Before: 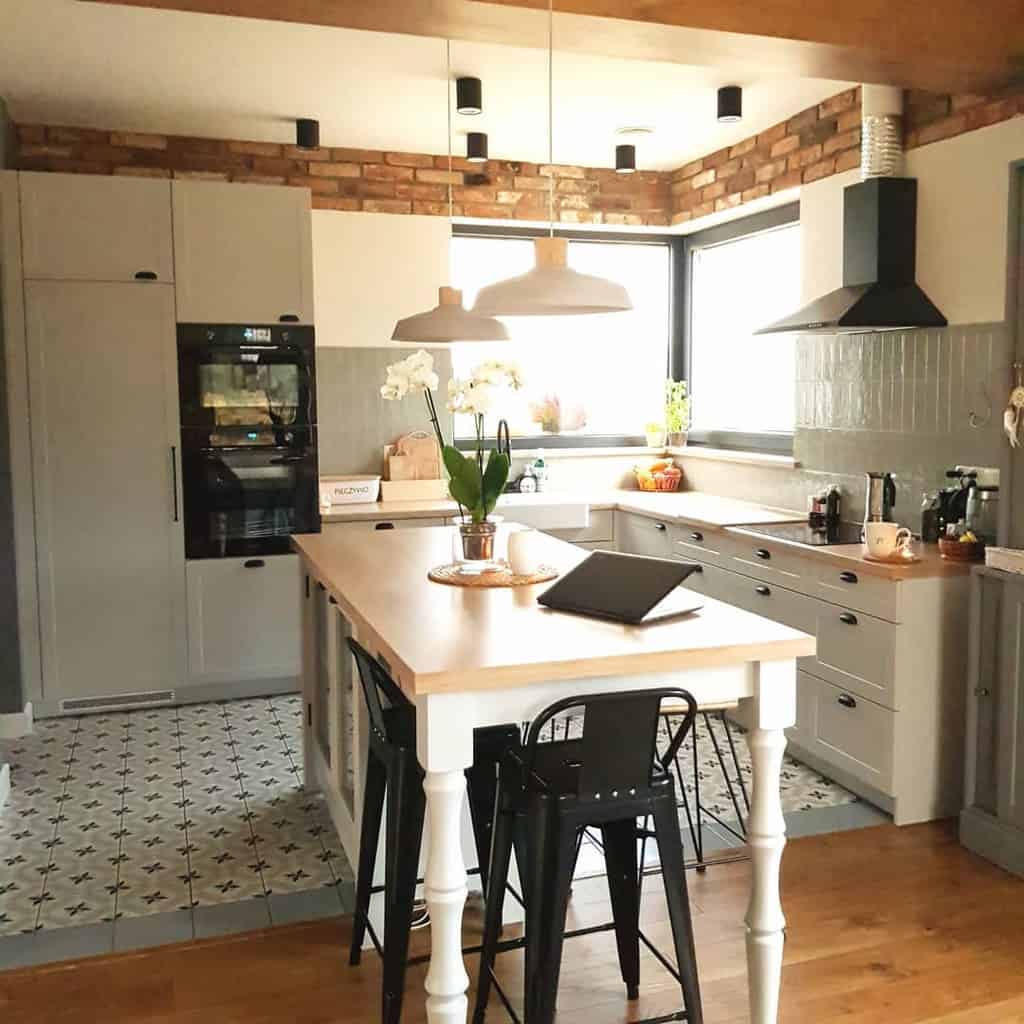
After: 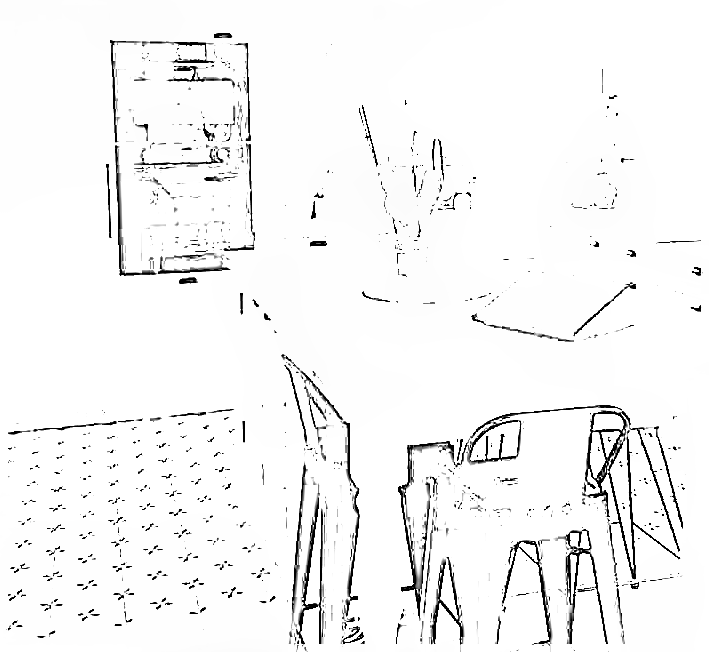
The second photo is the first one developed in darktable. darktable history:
sharpen: radius 3.158, amount 1.731
exposure: exposure 8 EV, compensate highlight preservation false
shadows and highlights: on, module defaults
crop: left 6.488%, top 27.668%, right 24.183%, bottom 8.656%
monochrome: on, module defaults
local contrast: mode bilateral grid, contrast 20, coarseness 50, detail 132%, midtone range 0.2
contrast brightness saturation: contrast 0.24, brightness 0.09
